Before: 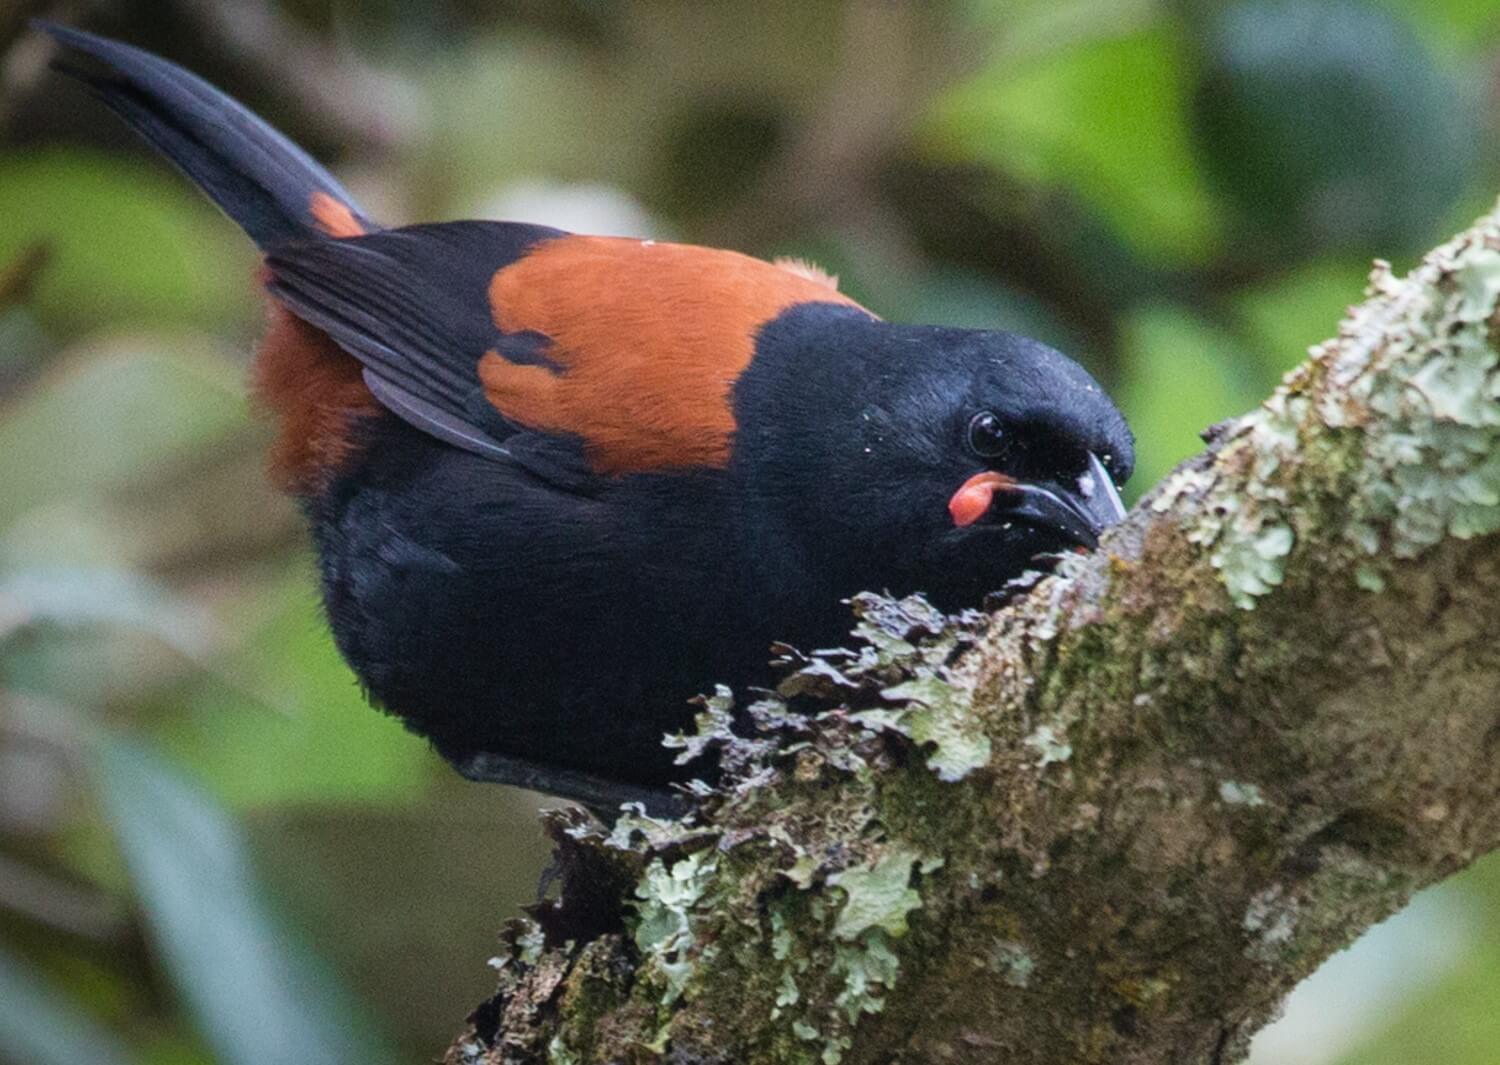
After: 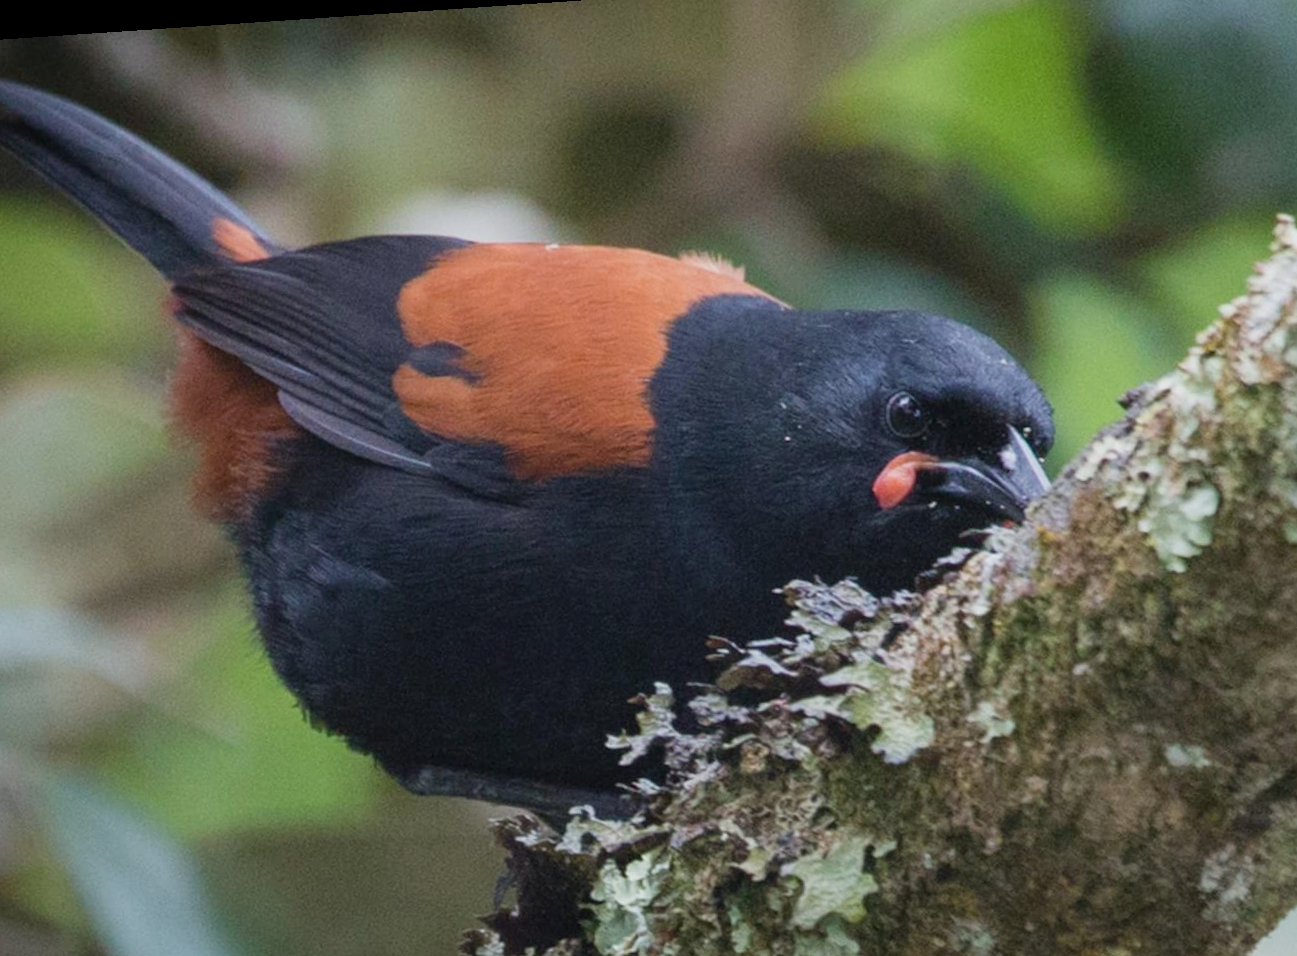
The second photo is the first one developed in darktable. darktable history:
crop and rotate: left 7.196%, top 4.574%, right 10.605%, bottom 13.178%
rotate and perspective: rotation -4.2°, shear 0.006, automatic cropping off
color balance: contrast -15%
tone equalizer: on, module defaults
